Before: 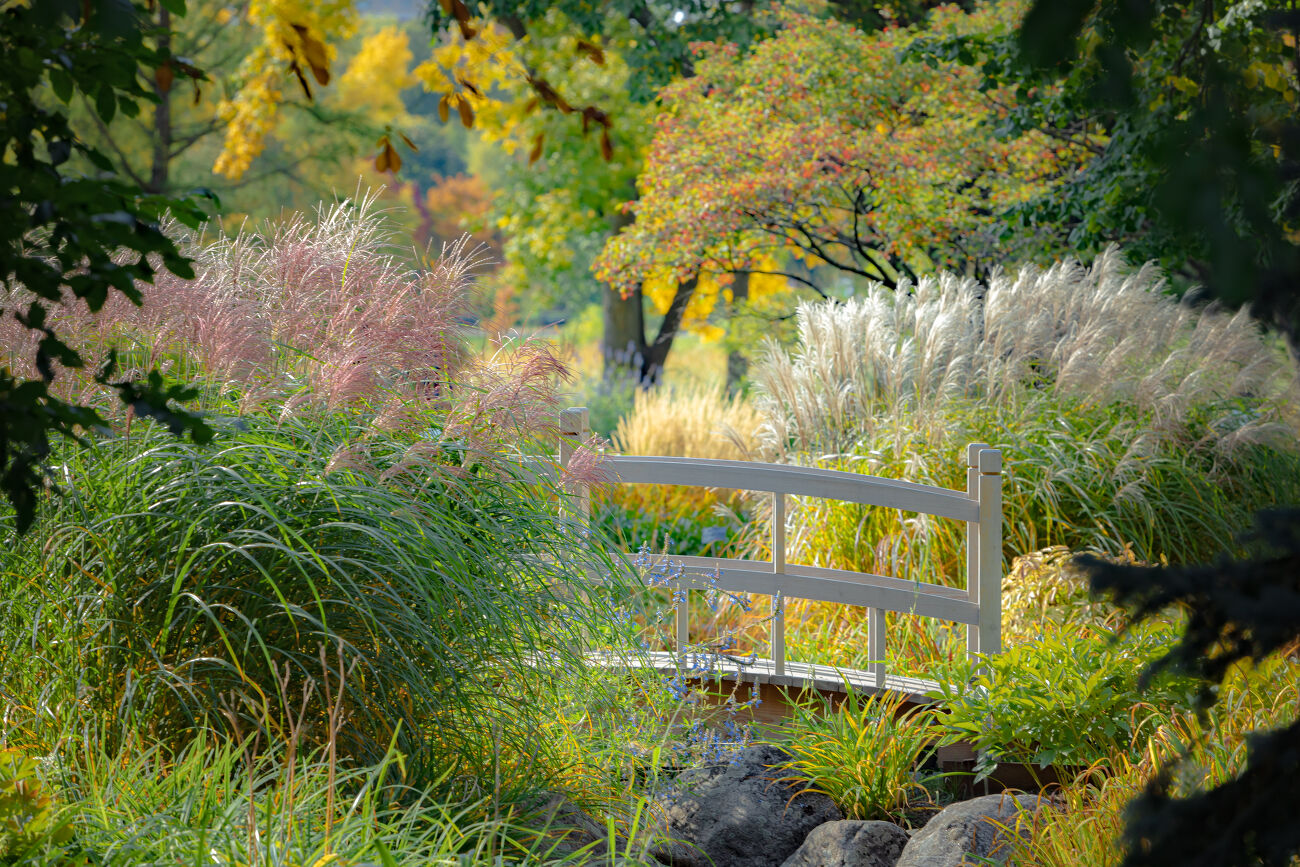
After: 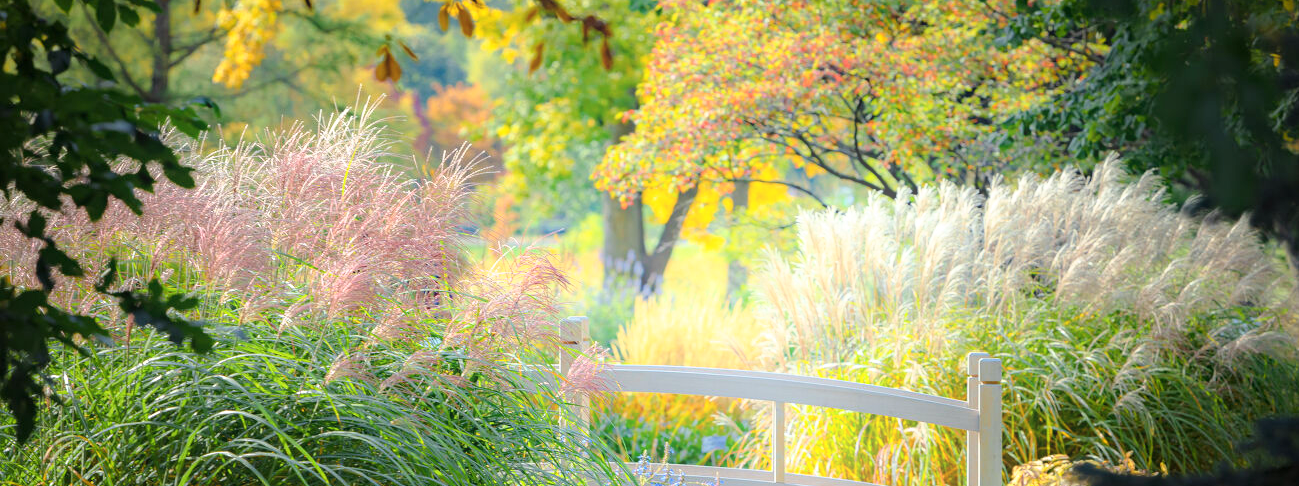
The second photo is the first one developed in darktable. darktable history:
crop and rotate: top 10.605%, bottom 33.274%
bloom: size 16%, threshold 98%, strength 20%
base curve: curves: ch0 [(0, 0) (0.557, 0.834) (1, 1)]
tone equalizer: on, module defaults
